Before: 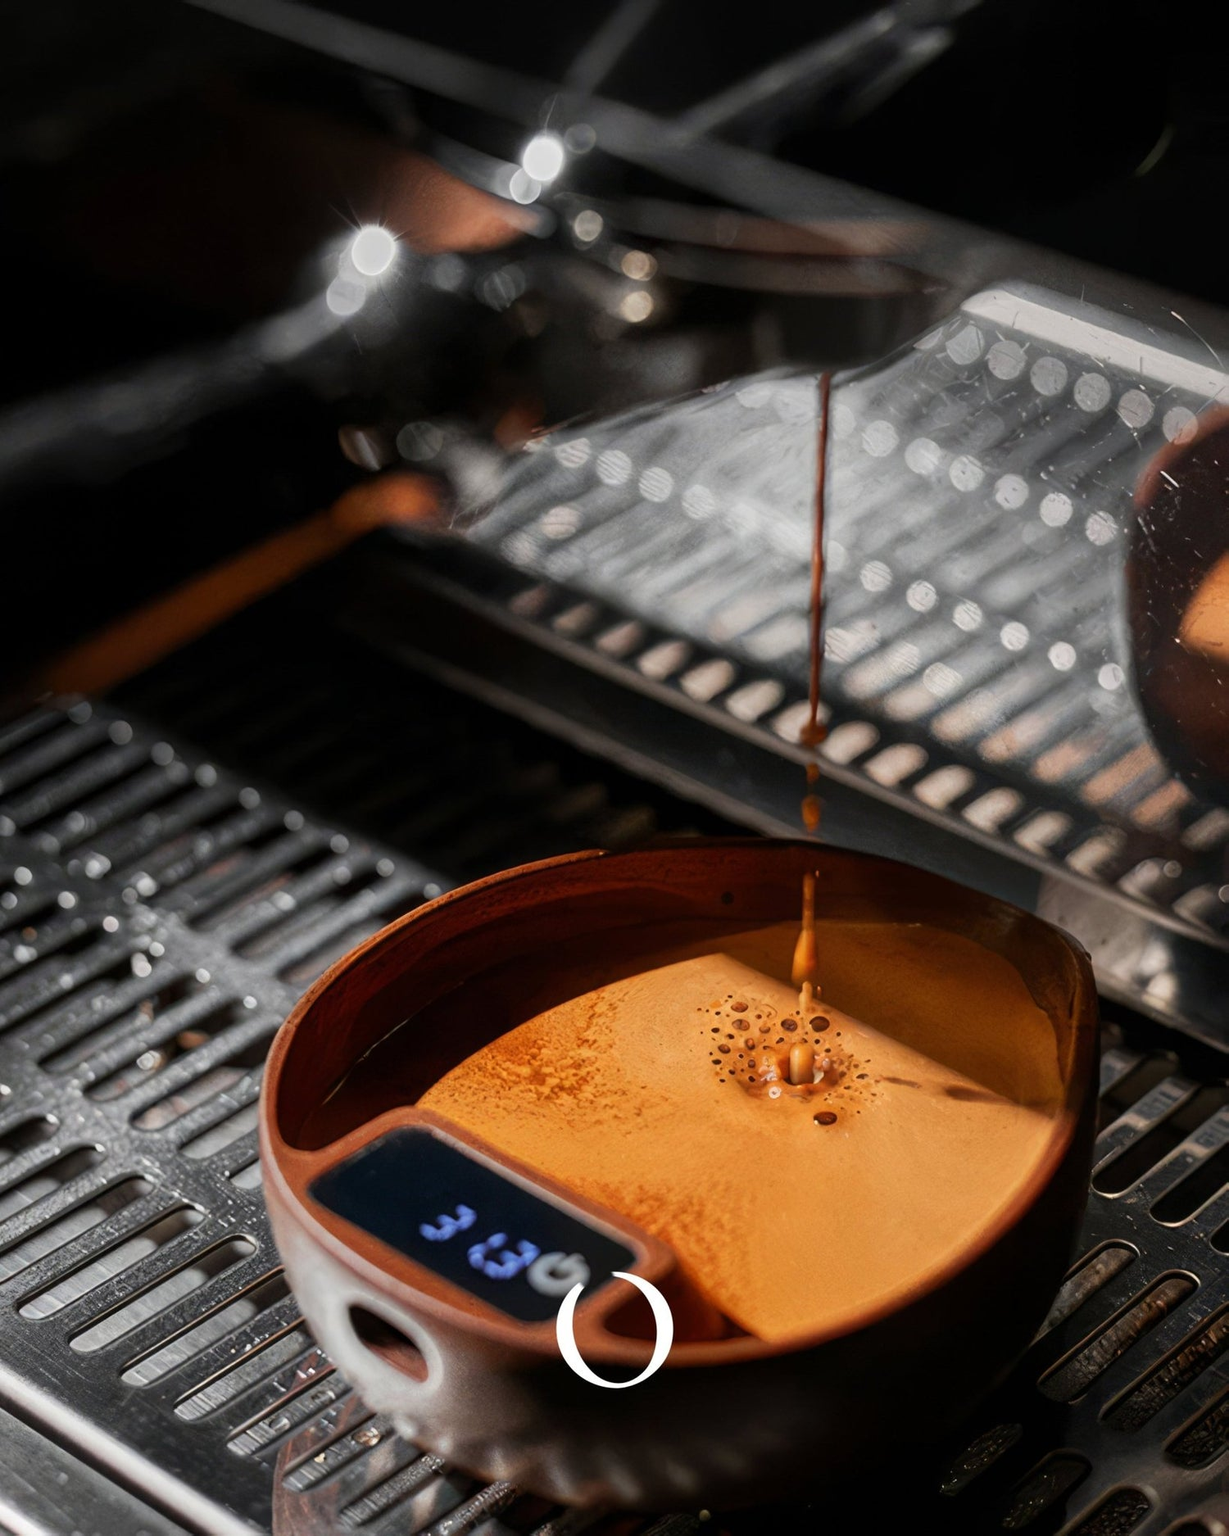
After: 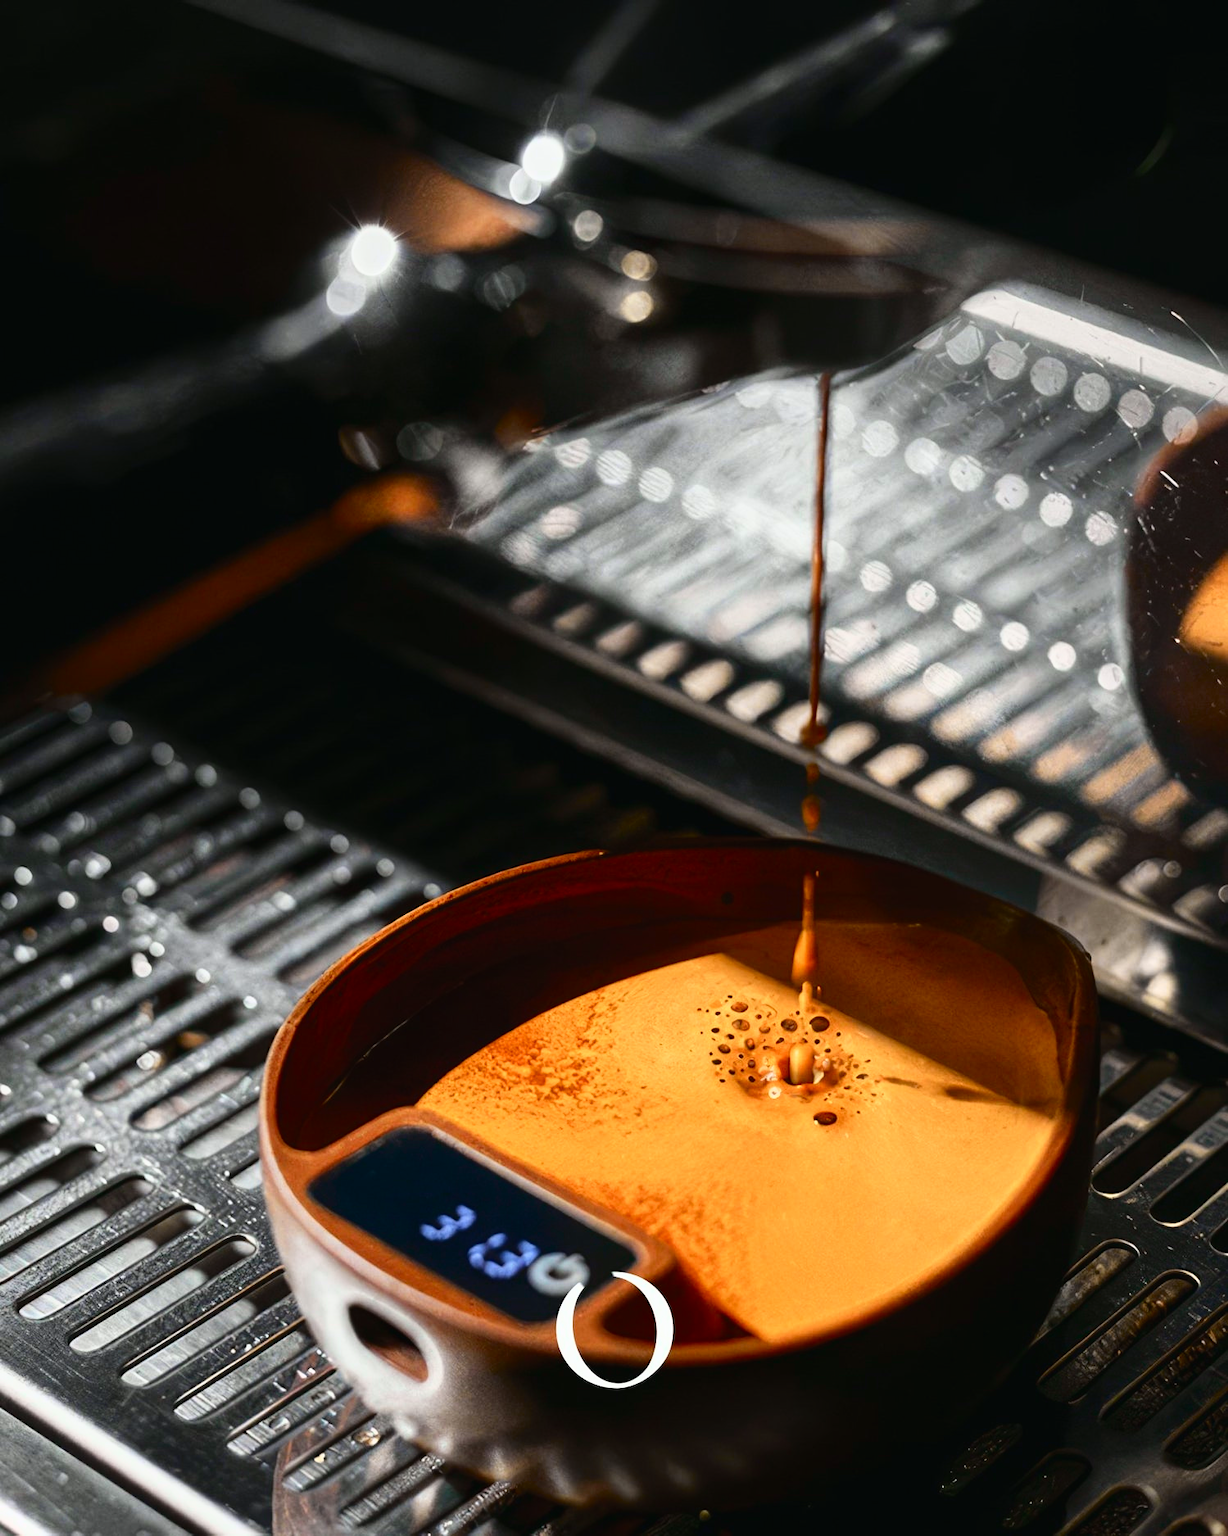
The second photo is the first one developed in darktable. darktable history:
tone curve: curves: ch0 [(0, 0.018) (0.162, 0.128) (0.434, 0.478) (0.667, 0.785) (0.819, 0.943) (1, 0.991)]; ch1 [(0, 0) (0.402, 0.36) (0.476, 0.449) (0.506, 0.505) (0.523, 0.518) (0.582, 0.586) (0.641, 0.668) (0.7, 0.741) (1, 1)]; ch2 [(0, 0) (0.416, 0.403) (0.483, 0.472) (0.503, 0.505) (0.521, 0.519) (0.547, 0.561) (0.597, 0.643) (0.699, 0.759) (0.997, 0.858)], color space Lab, independent channels
